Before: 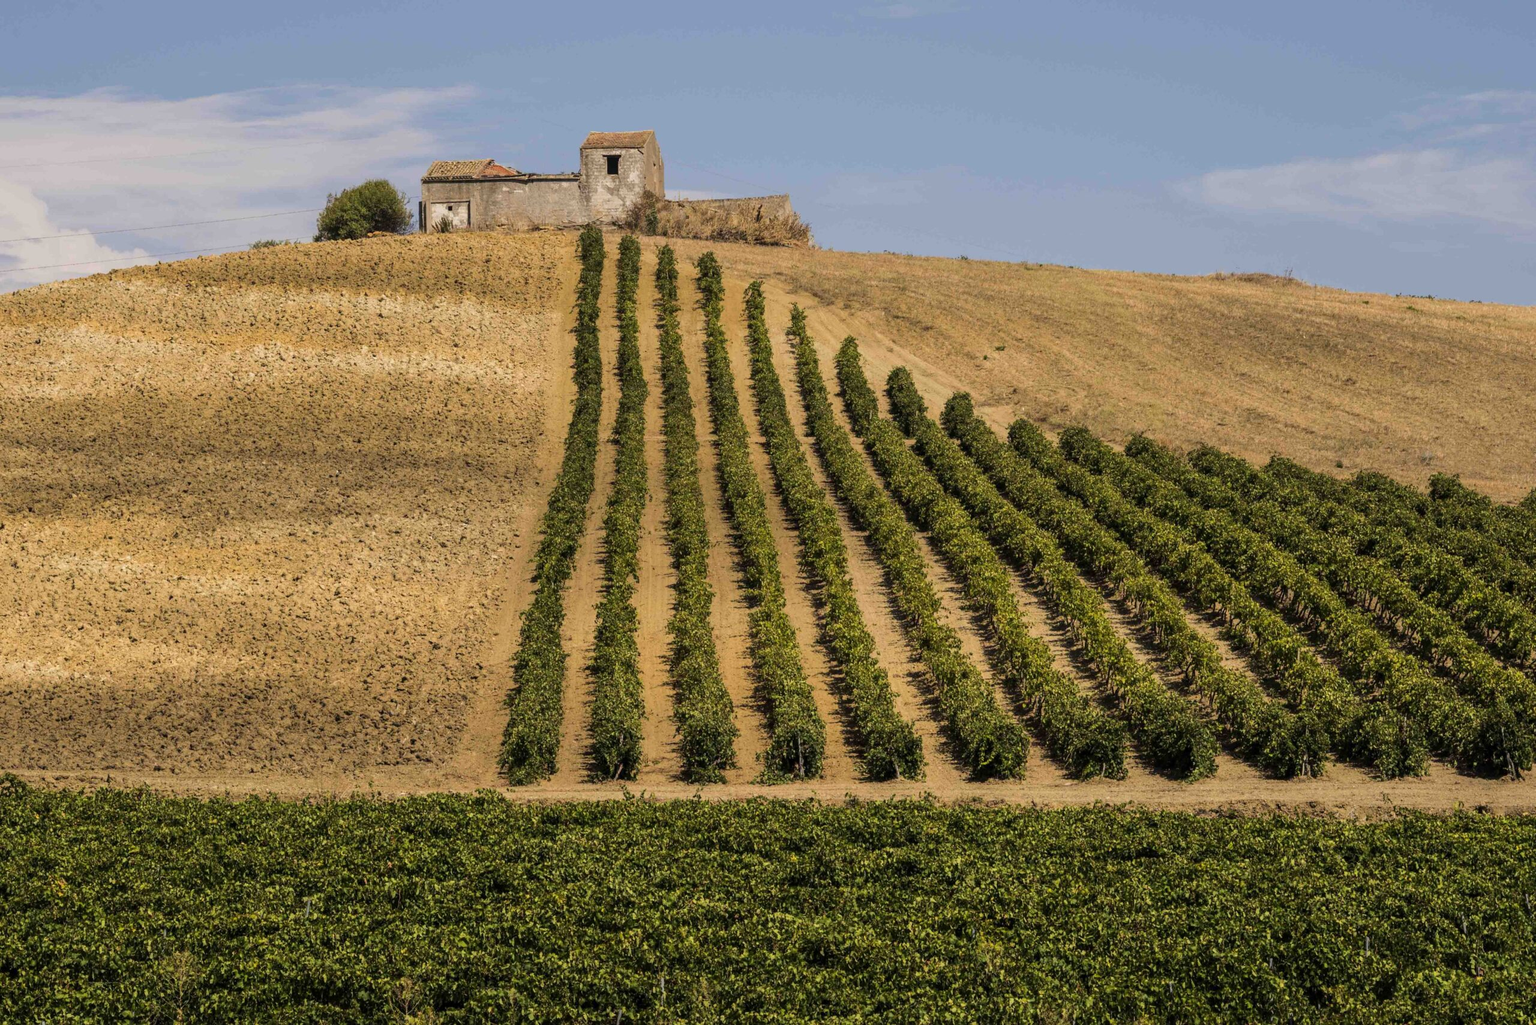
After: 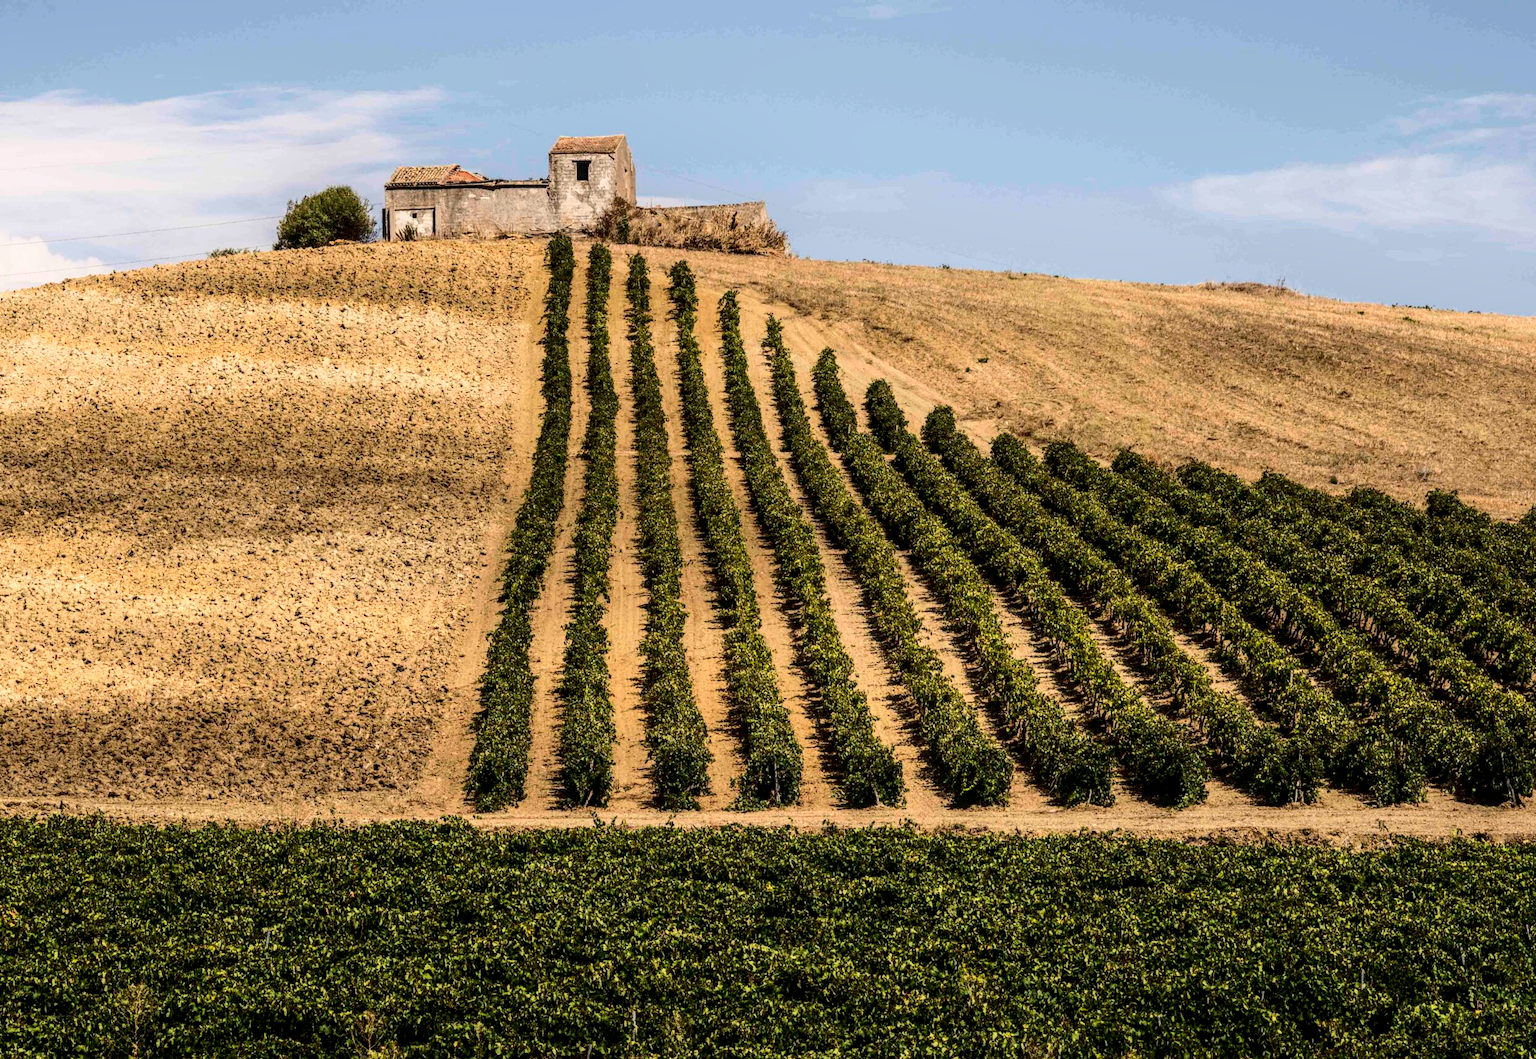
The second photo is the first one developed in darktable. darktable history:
shadows and highlights: shadows -23.08, highlights 46.15, soften with gaussian
contrast brightness saturation: contrast 0.28
crop and rotate: left 3.238%
local contrast: detail 130%
